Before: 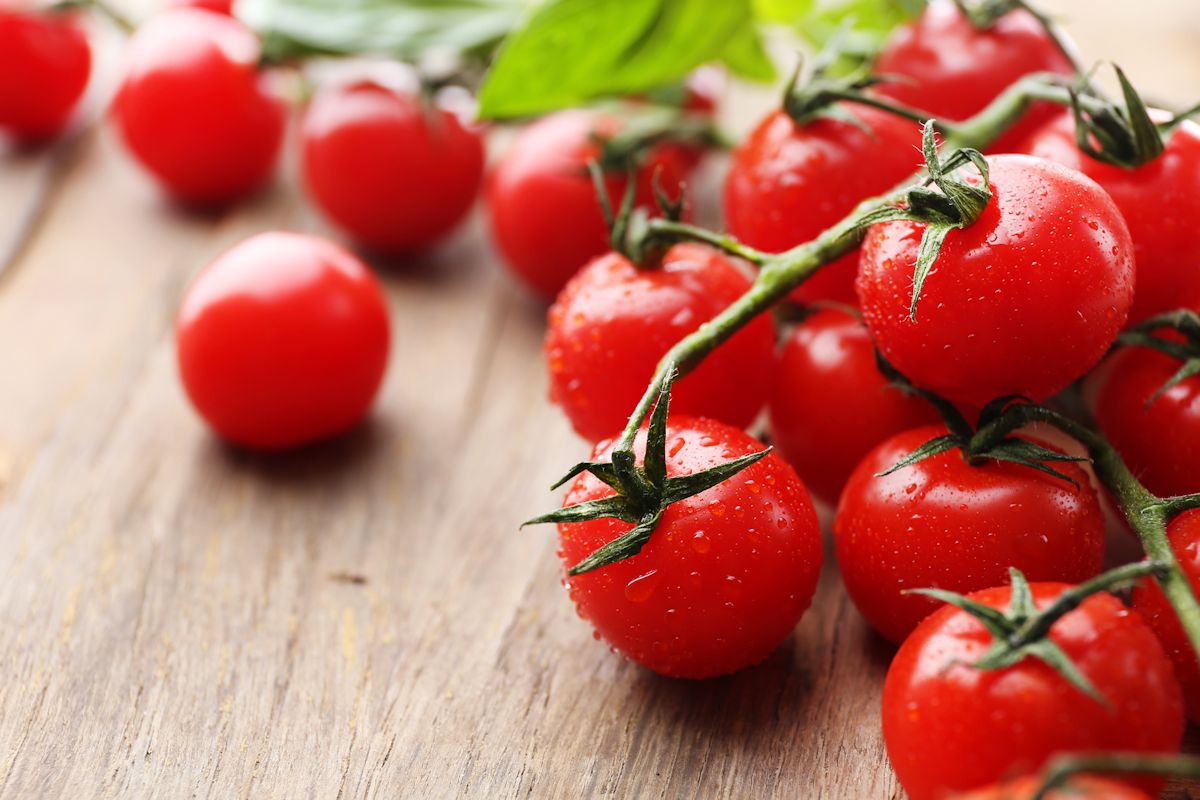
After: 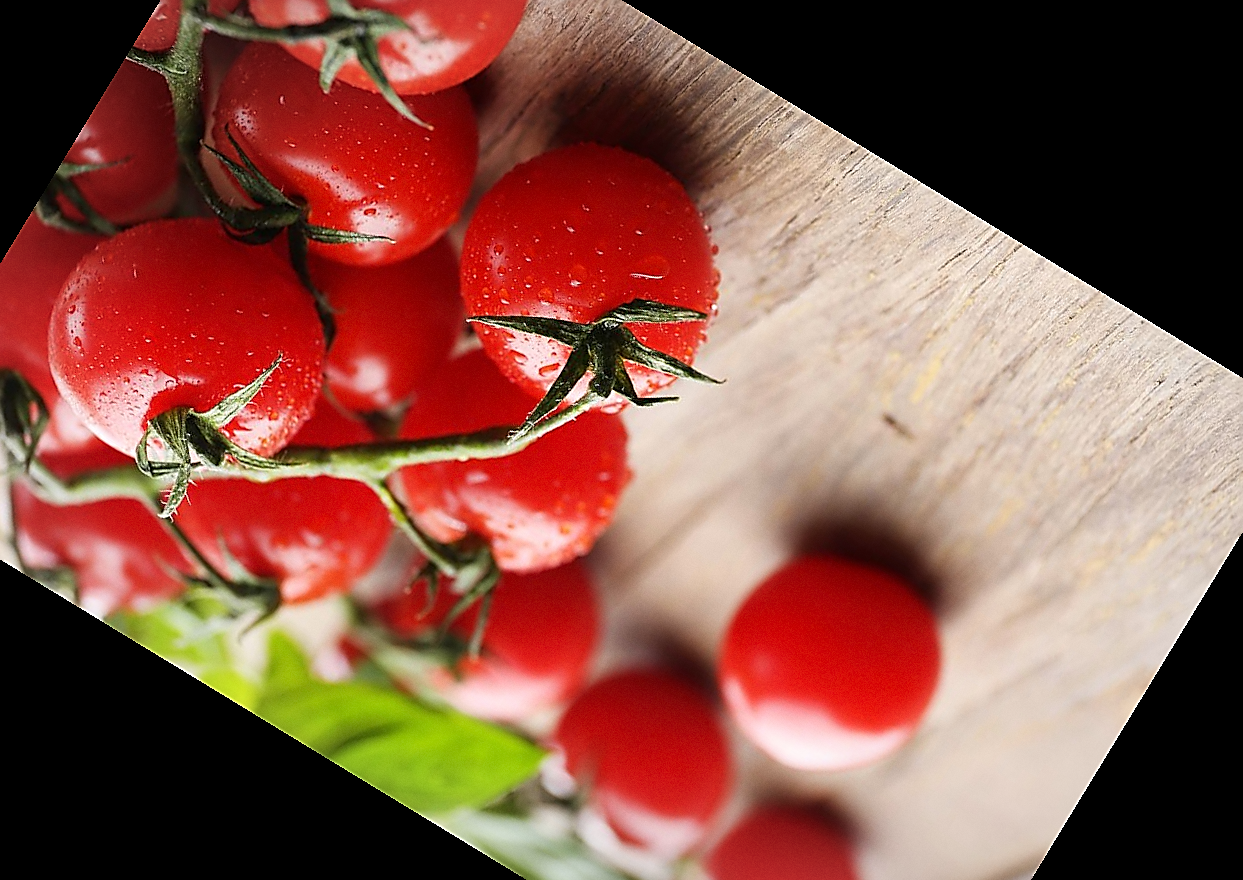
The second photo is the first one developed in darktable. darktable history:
vignetting: fall-off radius 100%, width/height ratio 1.337
sharpen: radius 1.4, amount 1.25, threshold 0.7
crop and rotate: angle 148.68°, left 9.111%, top 15.603%, right 4.588%, bottom 17.041%
grain: coarseness 0.09 ISO, strength 10%
